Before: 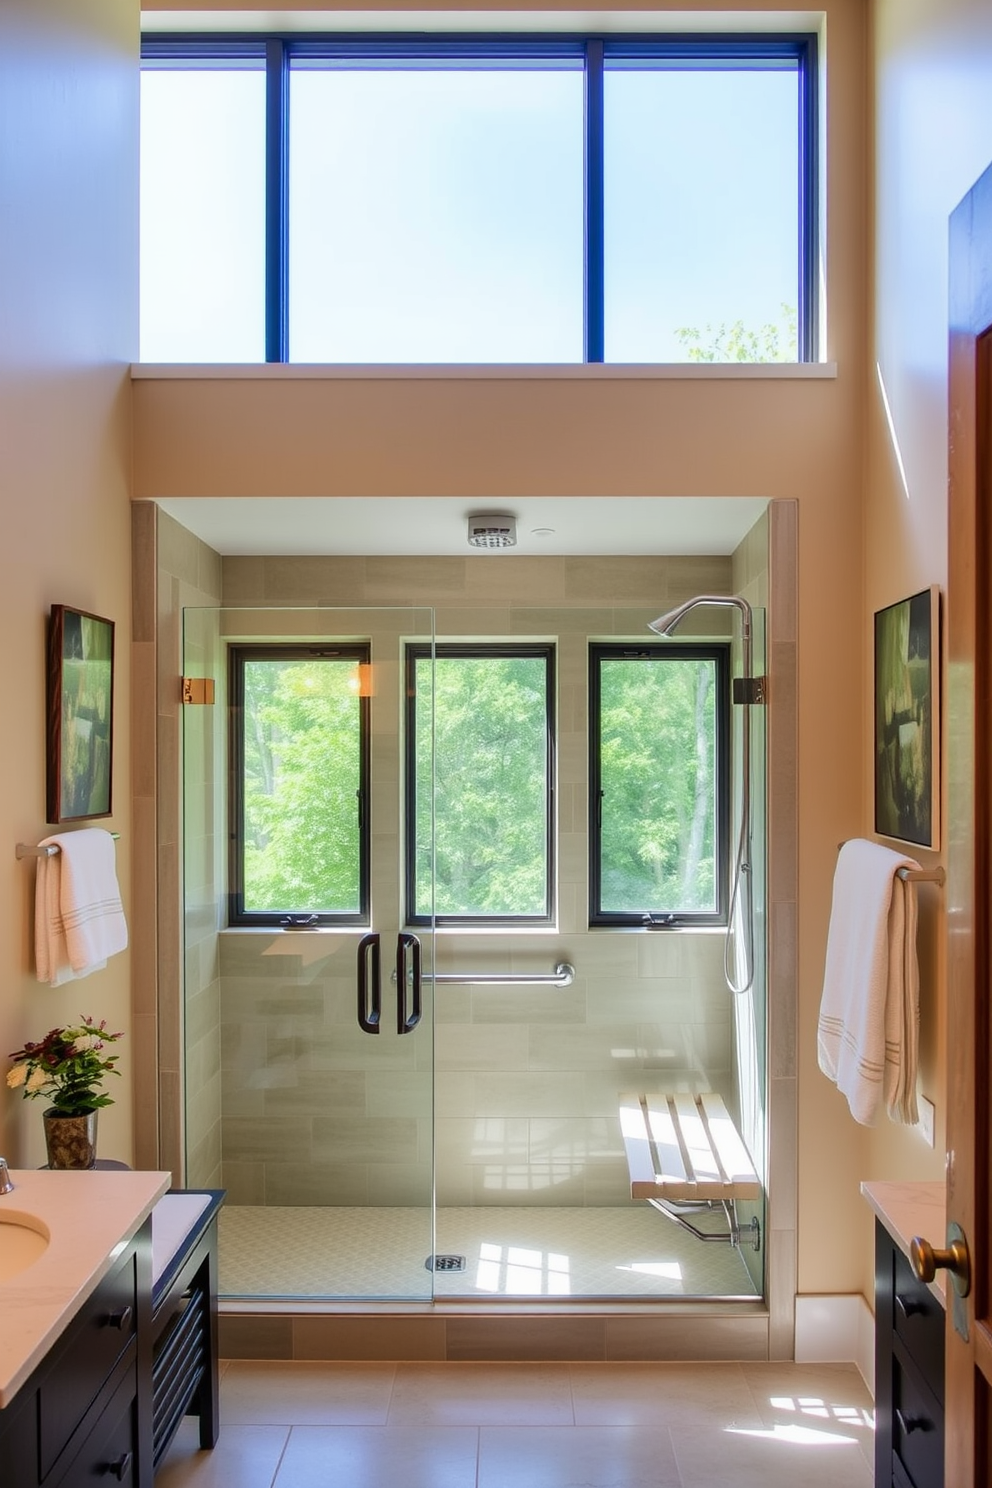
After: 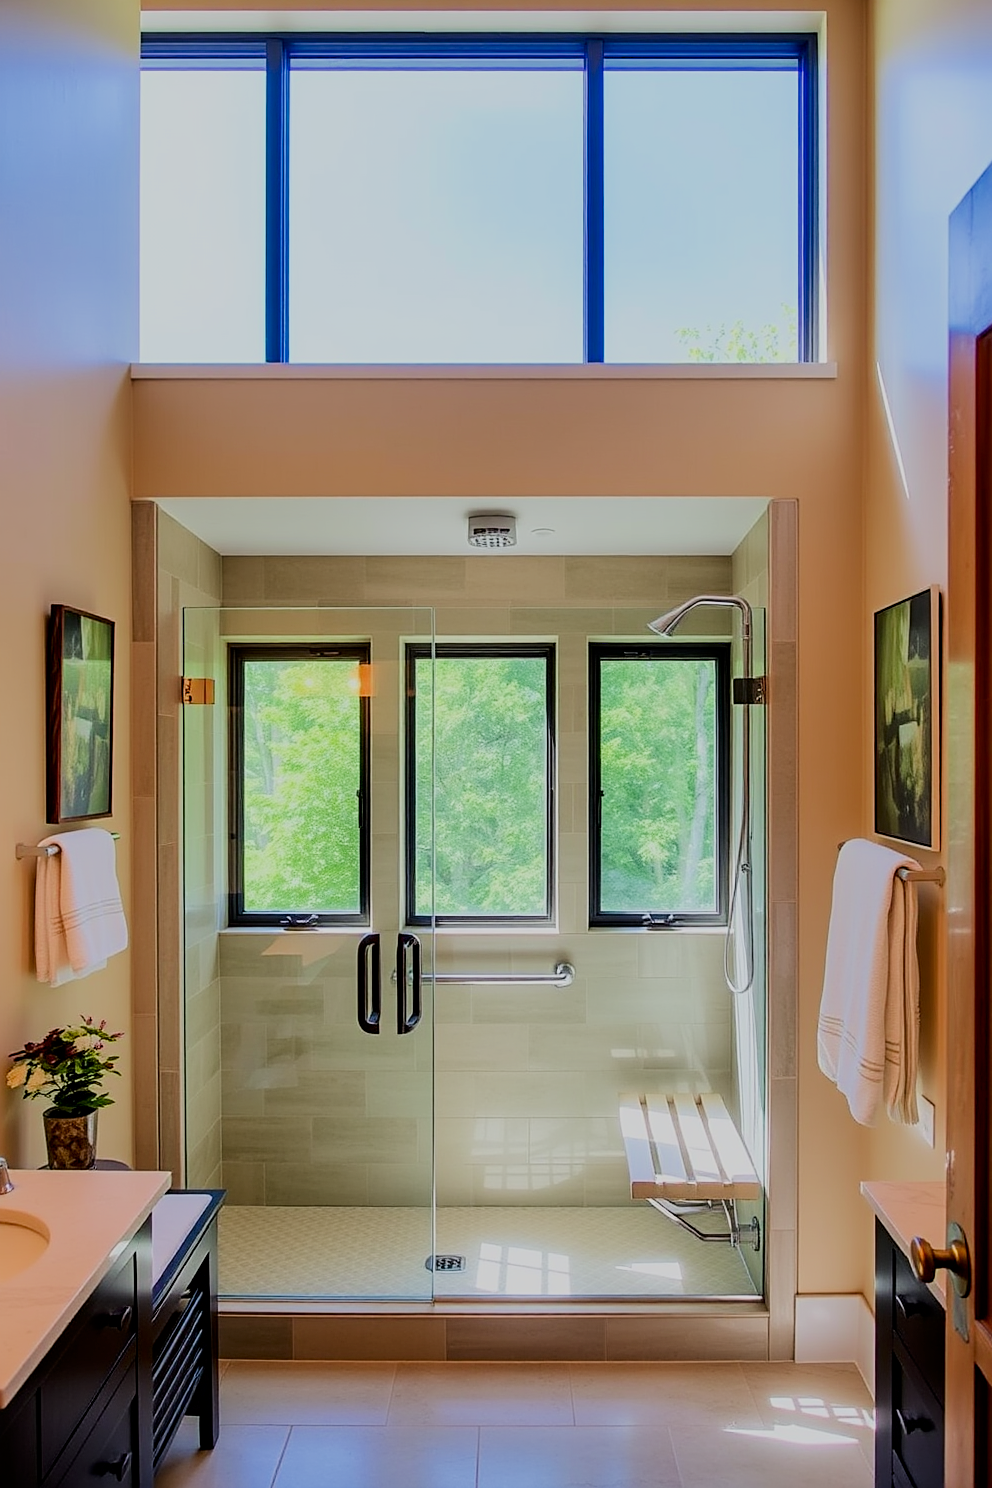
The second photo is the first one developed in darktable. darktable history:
contrast brightness saturation: contrast 0.066, brightness -0.141, saturation 0.111
sharpen: on, module defaults
exposure: black level correction 0.001, exposure 0.498 EV, compensate exposure bias true, compensate highlight preservation false
filmic rgb: black relative exposure -6.19 EV, white relative exposure 6.96 EV, hardness 2.26, color science v6 (2022)
color correction: highlights a* 0.01, highlights b* -0.822
